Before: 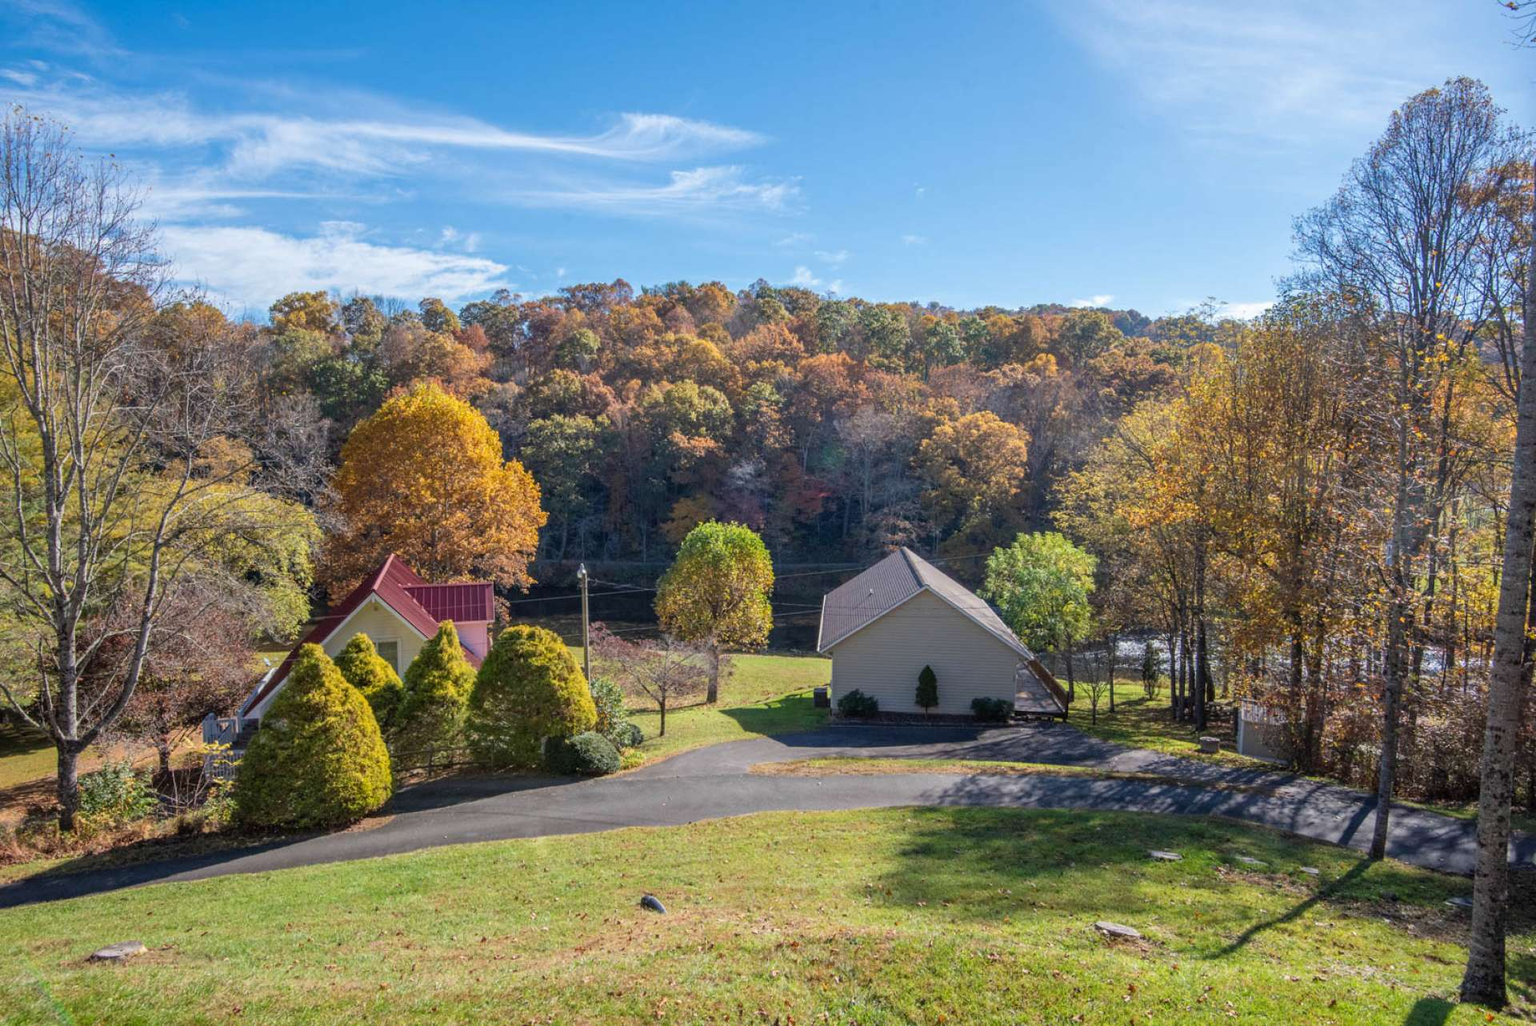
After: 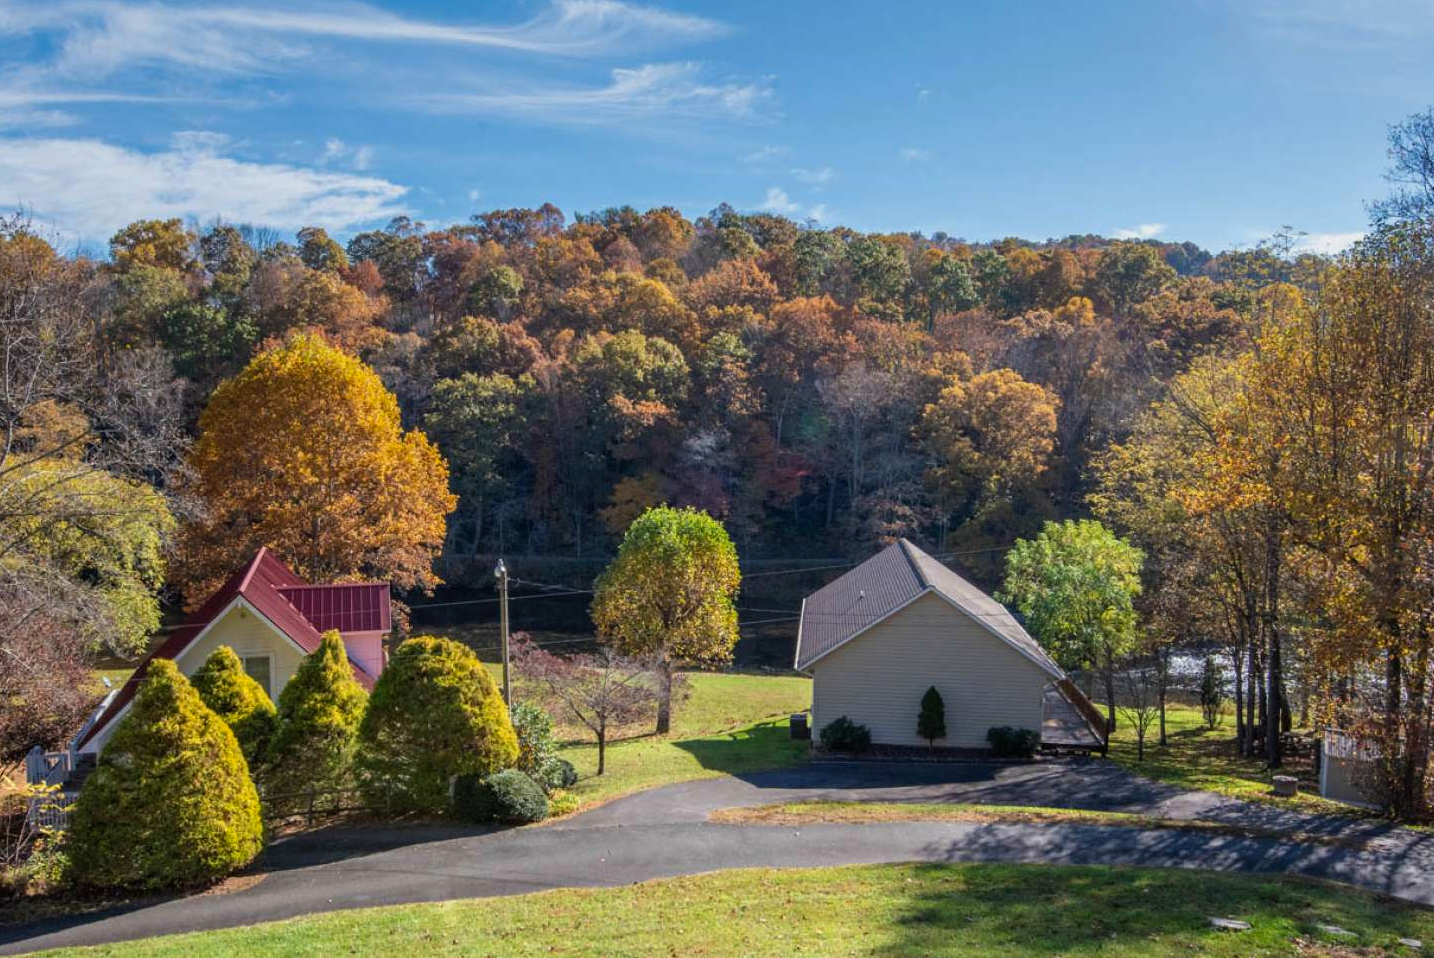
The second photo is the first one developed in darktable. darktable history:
crop and rotate: left 11.831%, top 11.346%, right 13.429%, bottom 13.899%
color balance: contrast 10%
graduated density: on, module defaults
